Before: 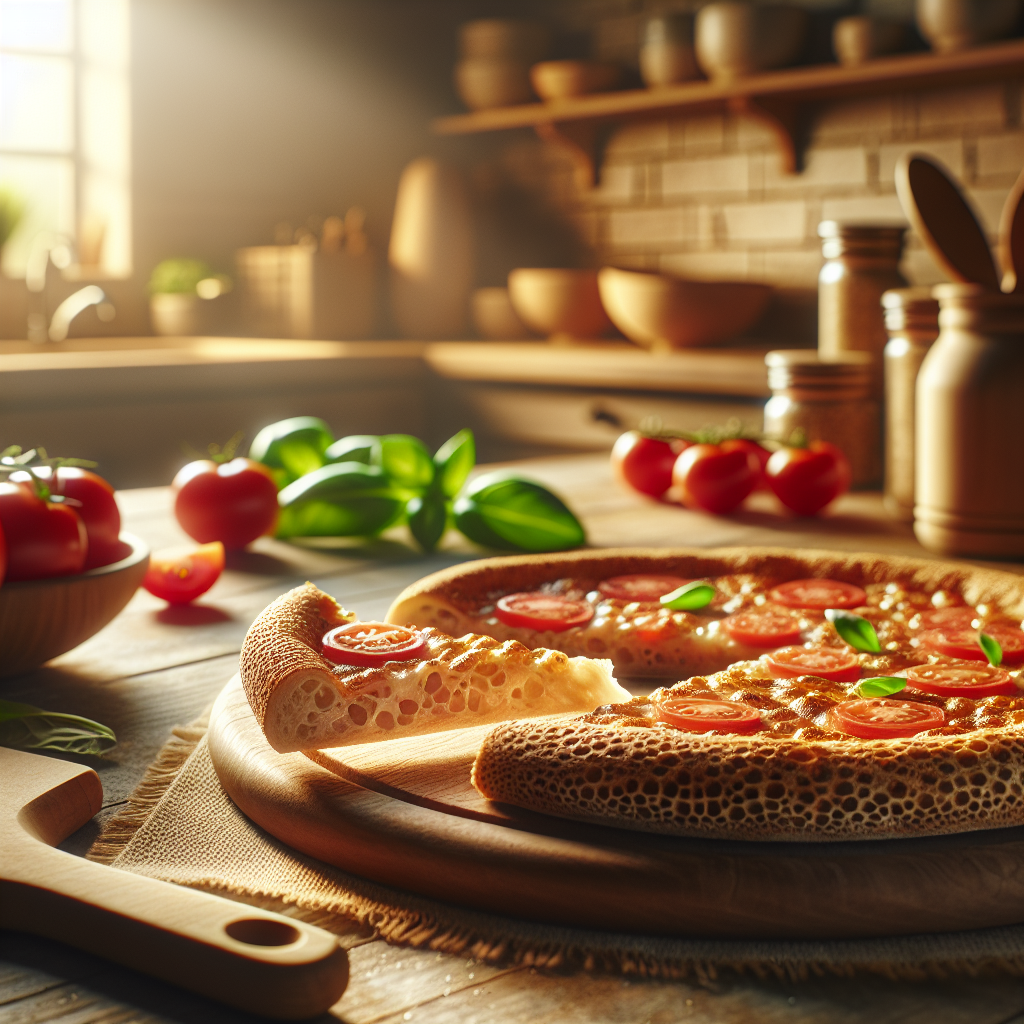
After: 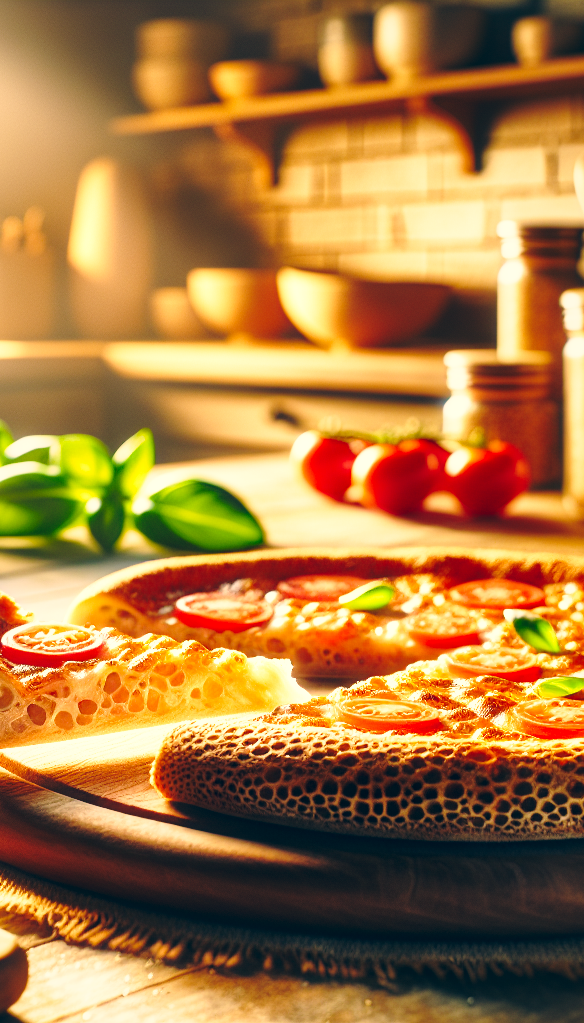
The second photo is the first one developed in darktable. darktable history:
crop: left 31.431%, top 0.02%, right 11.505%
color correction: highlights a* 10.32, highlights b* 14.53, shadows a* -10.34, shadows b* -15.1
base curve: curves: ch0 [(0, 0) (0.036, 0.037) (0.121, 0.228) (0.46, 0.76) (0.859, 0.983) (1, 1)], exposure shift 0.01, preserve colors none
exposure: black level correction 0, exposure 0.3 EV, compensate highlight preservation false
local contrast: mode bilateral grid, contrast 20, coarseness 50, detail 129%, midtone range 0.2
